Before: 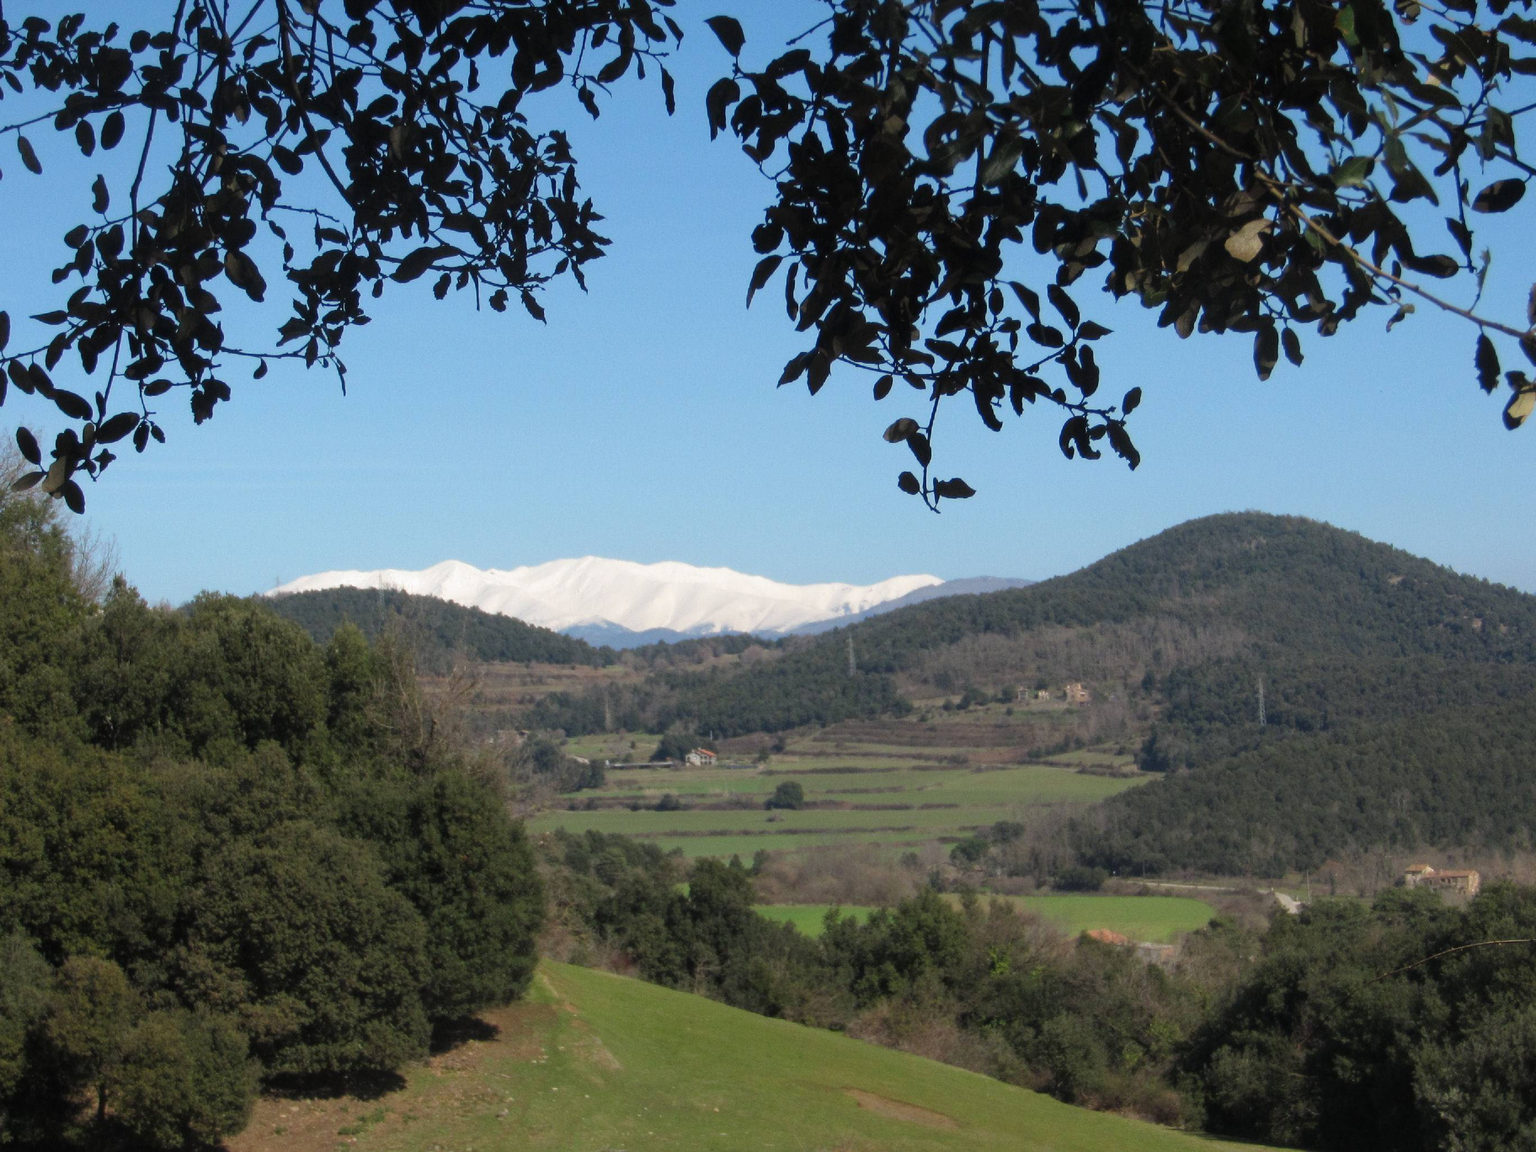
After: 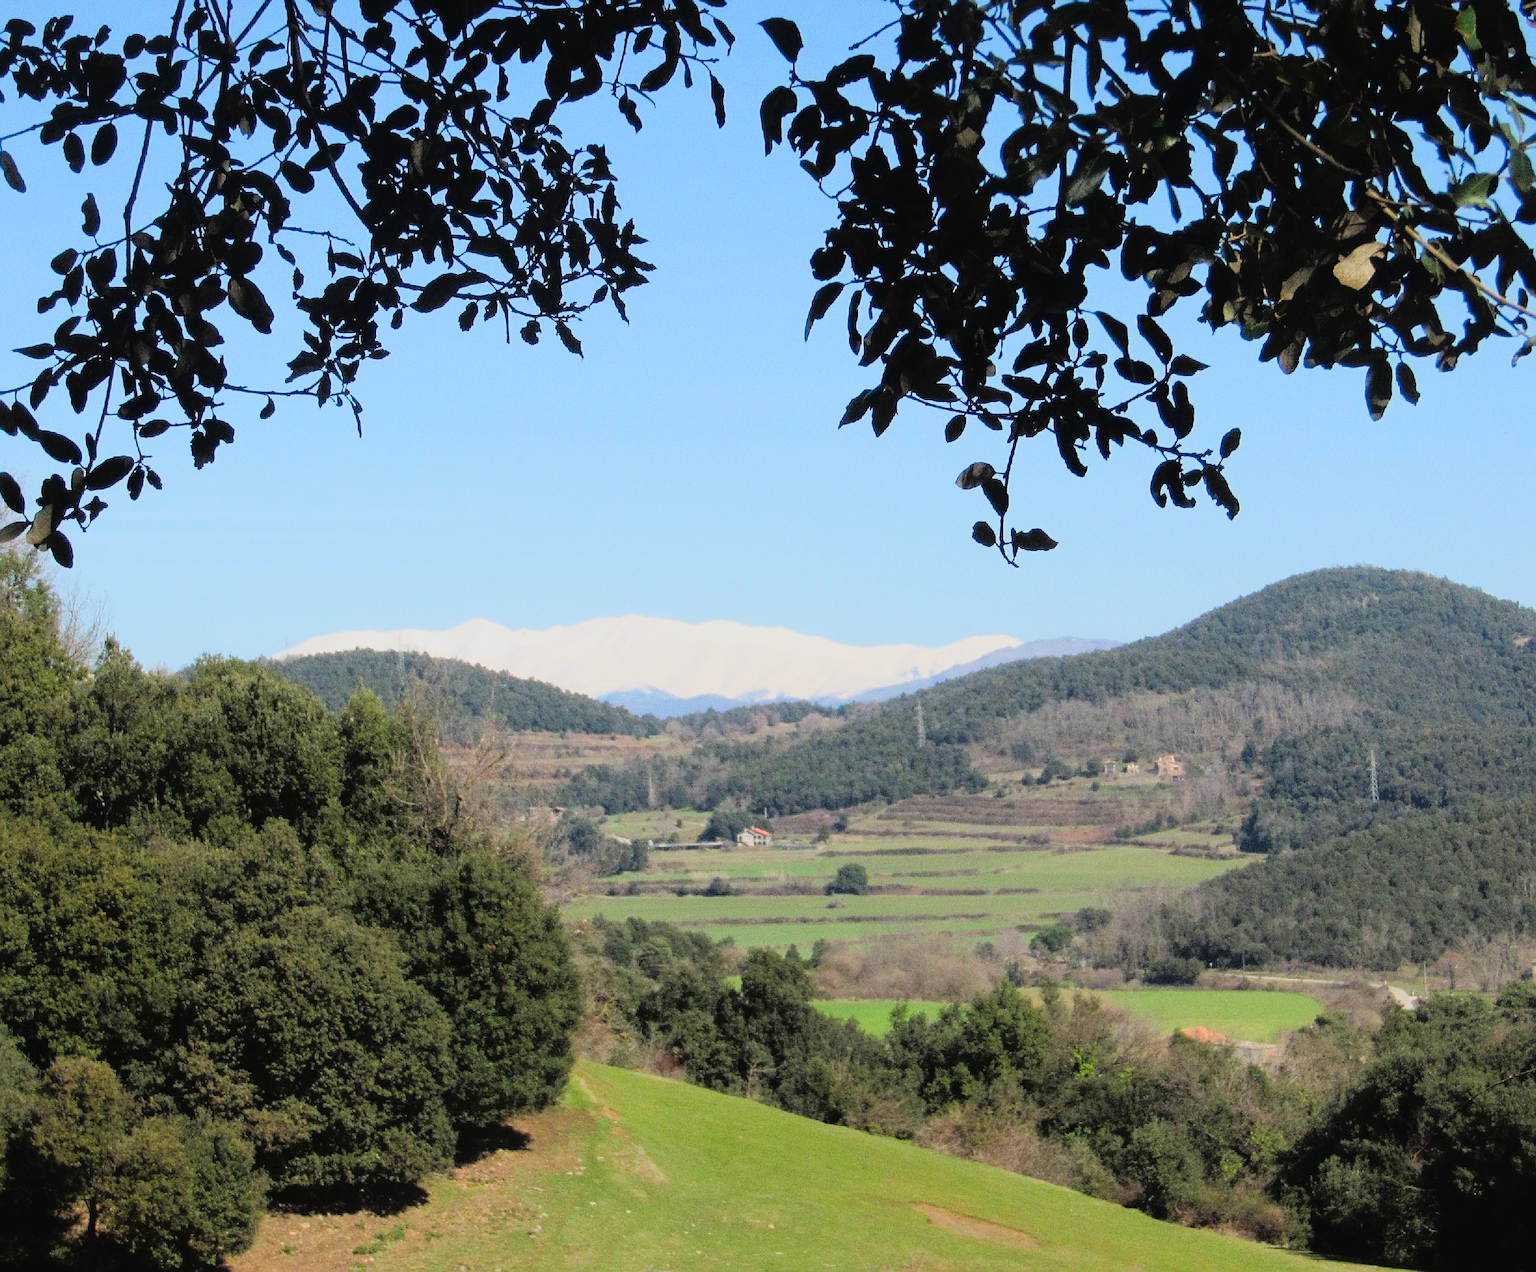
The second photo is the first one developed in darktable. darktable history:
exposure: exposure 0.701 EV, compensate highlight preservation false
crop and rotate: left 1.241%, right 8.259%
sharpen: on, module defaults
contrast brightness saturation: contrast 0.042, saturation 0.155
tone curve: curves: ch0 [(0, 0.022) (0.114, 0.088) (0.282, 0.316) (0.446, 0.511) (0.613, 0.693) (0.786, 0.843) (0.999, 0.949)]; ch1 [(0, 0) (0.395, 0.343) (0.463, 0.427) (0.486, 0.474) (0.503, 0.5) (0.535, 0.522) (0.555, 0.546) (0.594, 0.614) (0.755, 0.793) (1, 1)]; ch2 [(0, 0) (0.369, 0.388) (0.449, 0.431) (0.501, 0.5) (0.528, 0.517) (0.561, 0.59) (0.612, 0.646) (0.697, 0.721) (1, 1)], color space Lab, linked channels, preserve colors none
filmic rgb: black relative exposure -7.65 EV, white relative exposure 4.56 EV, threshold 5.99 EV, hardness 3.61, enable highlight reconstruction true
